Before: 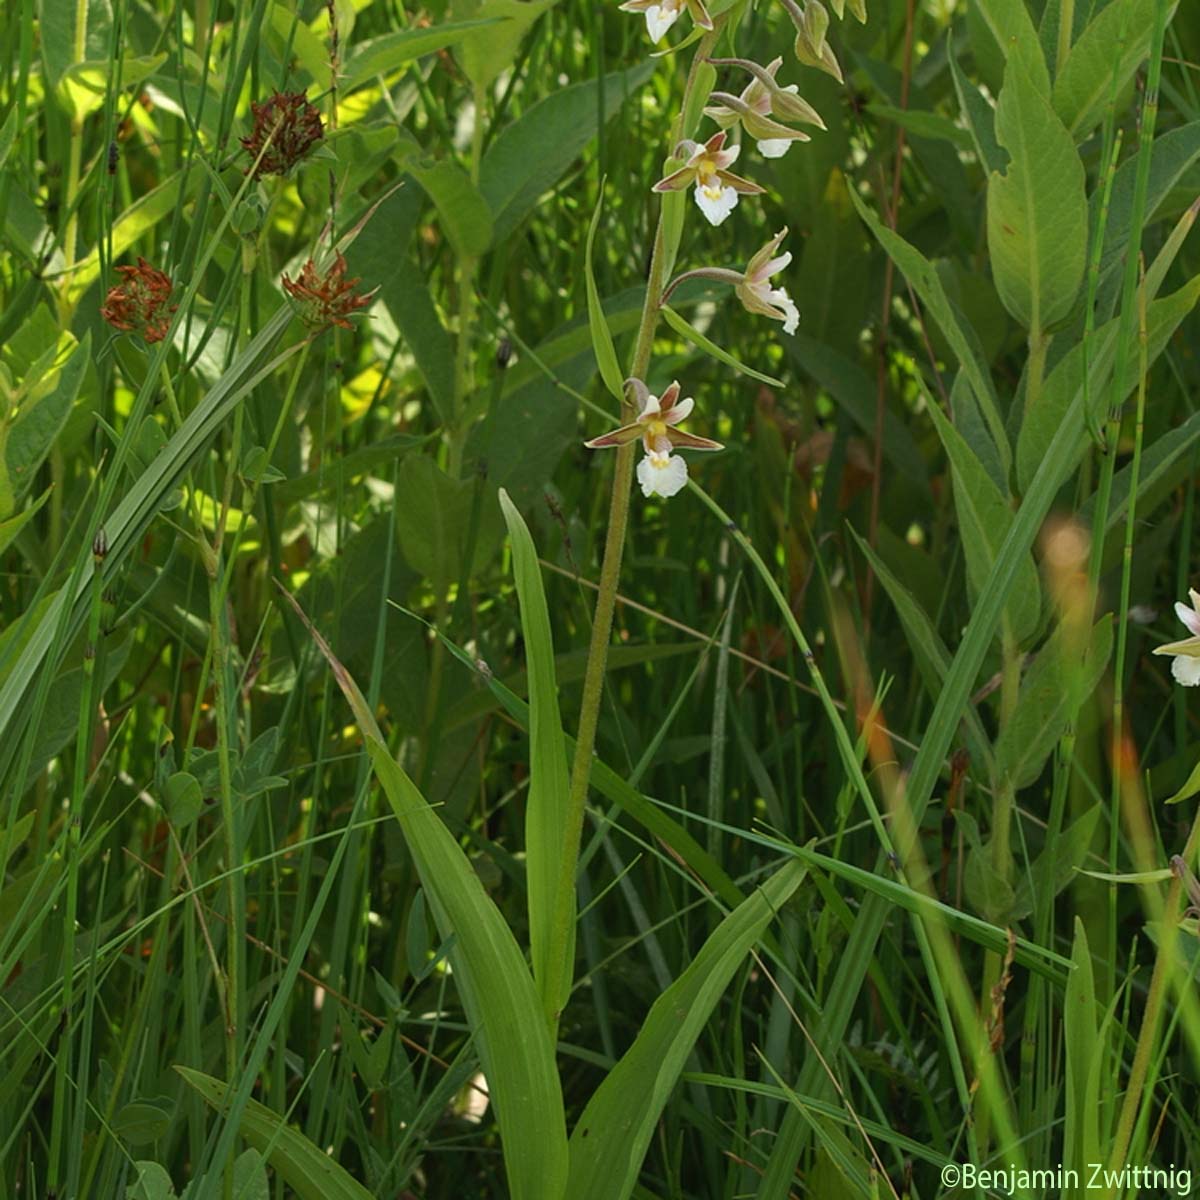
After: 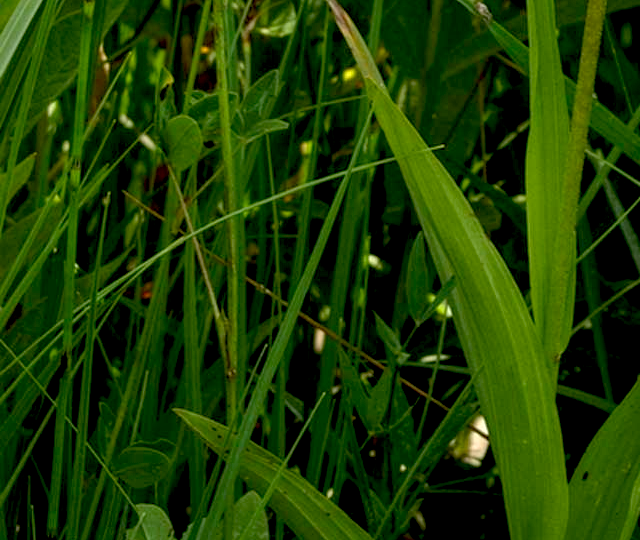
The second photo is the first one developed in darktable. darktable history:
crop and rotate: top 54.778%, right 46.61%, bottom 0.159%
local contrast: on, module defaults
exposure: black level correction 0.025, exposure 0.182 EV, compensate highlight preservation false
